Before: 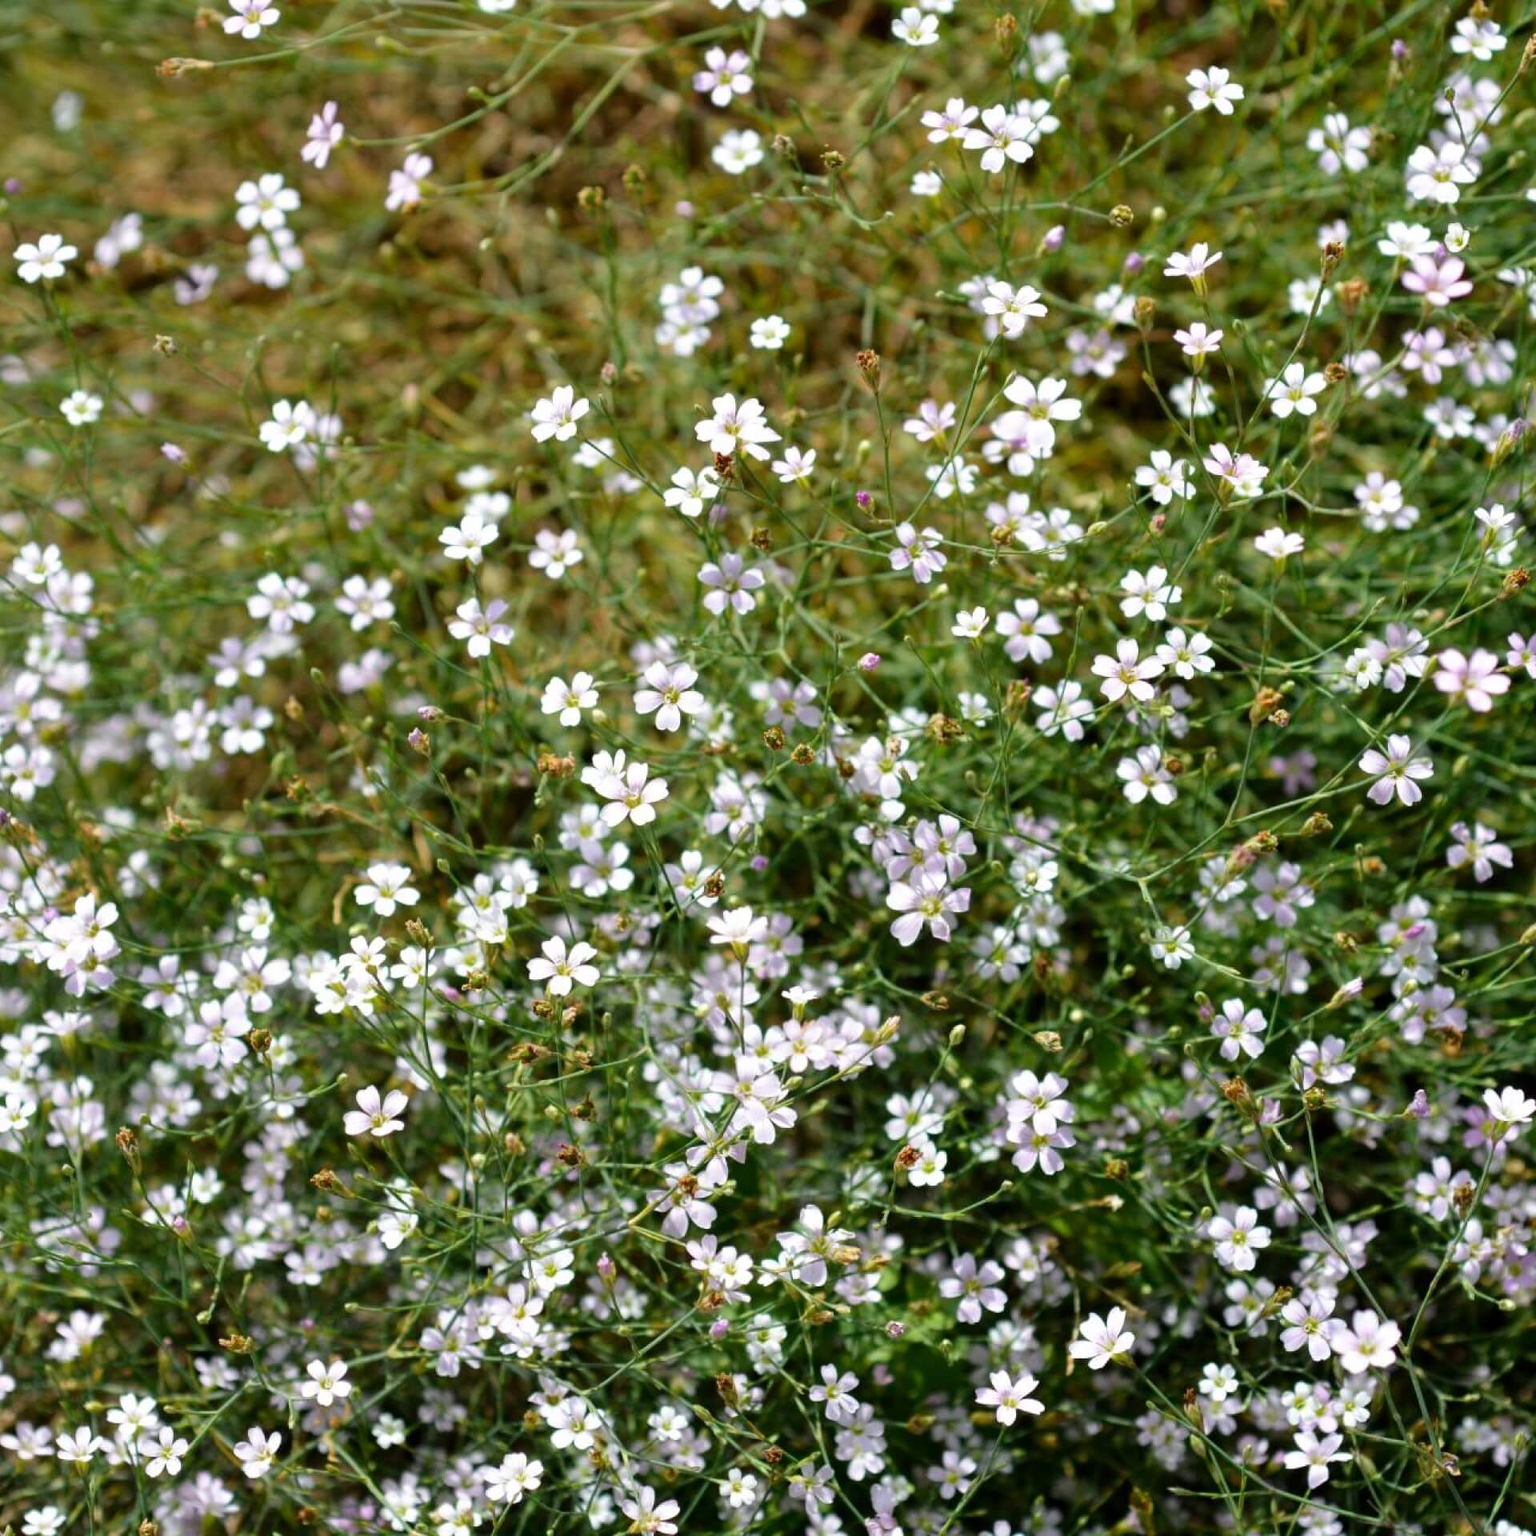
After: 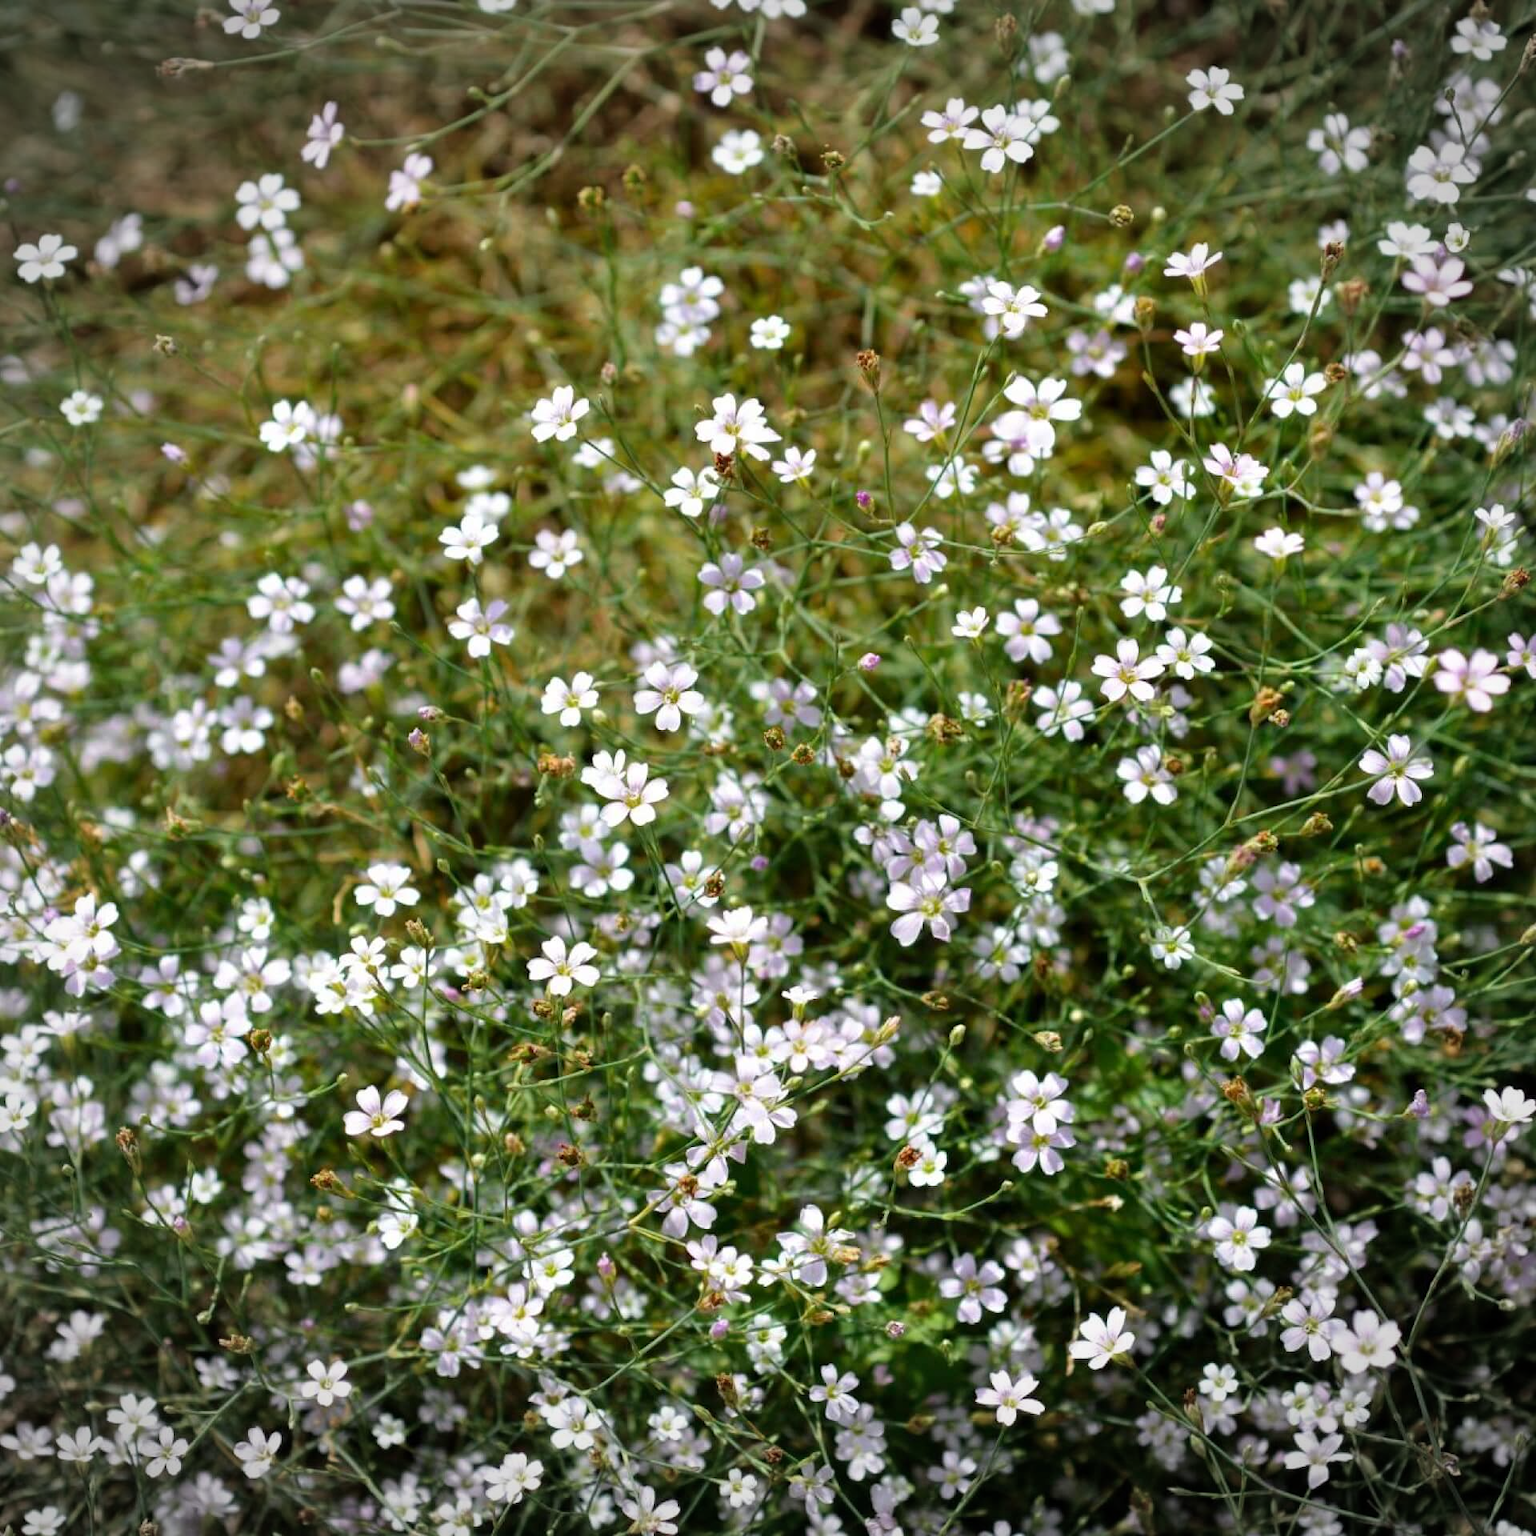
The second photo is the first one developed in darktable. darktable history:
vignetting: fall-off start 89.44%, fall-off radius 44.19%, width/height ratio 1.156, unbound false
